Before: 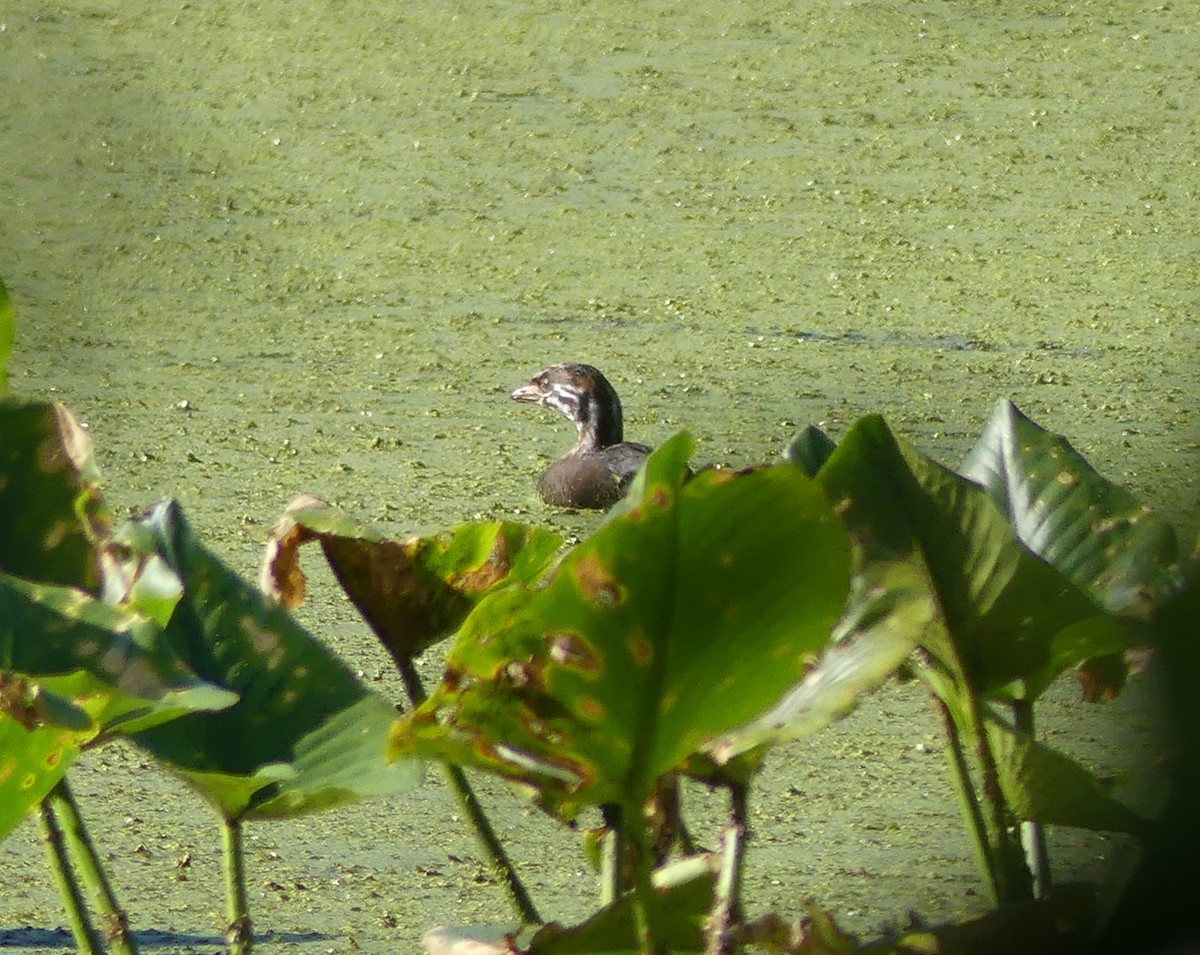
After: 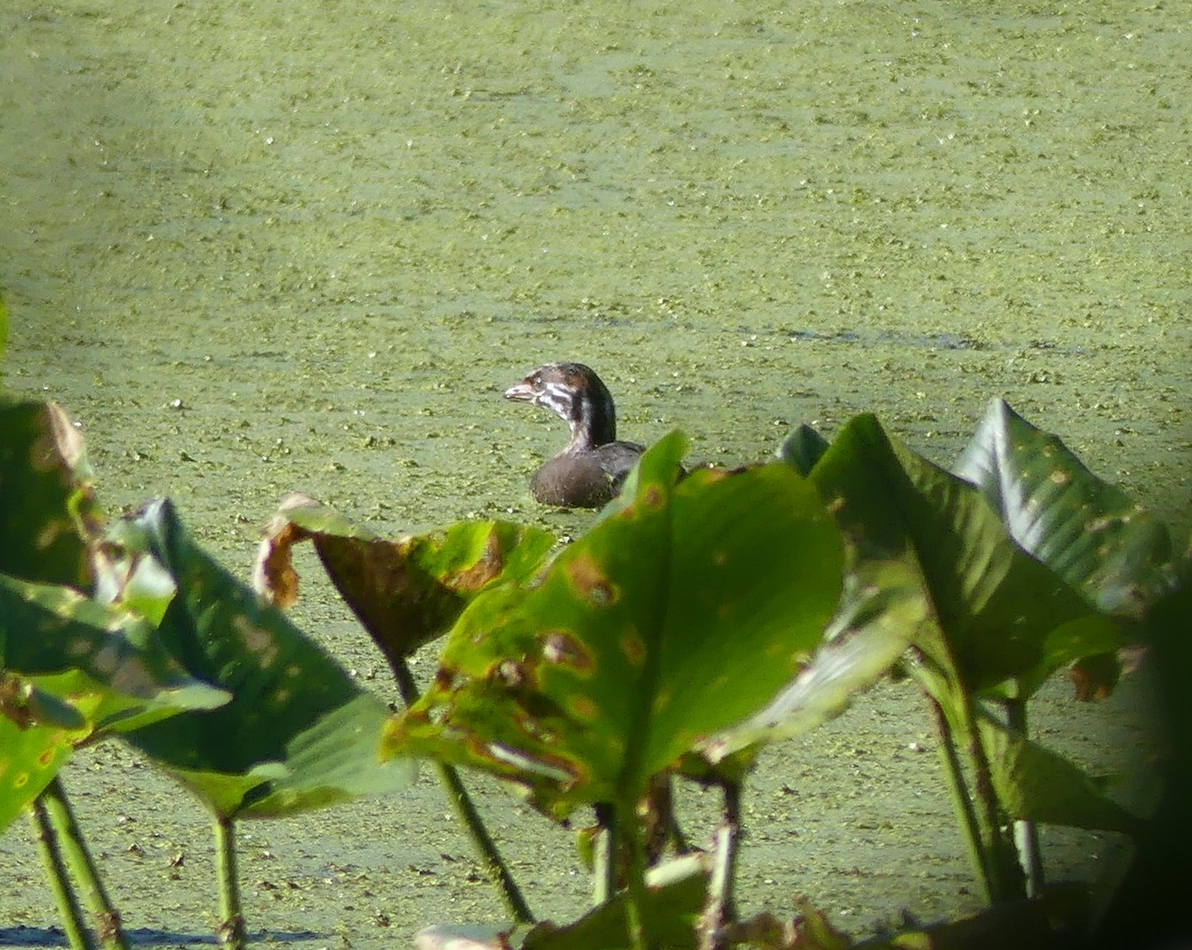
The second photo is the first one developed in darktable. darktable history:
white balance: red 0.984, blue 1.059
crop and rotate: left 0.614%, top 0.179%, bottom 0.309%
